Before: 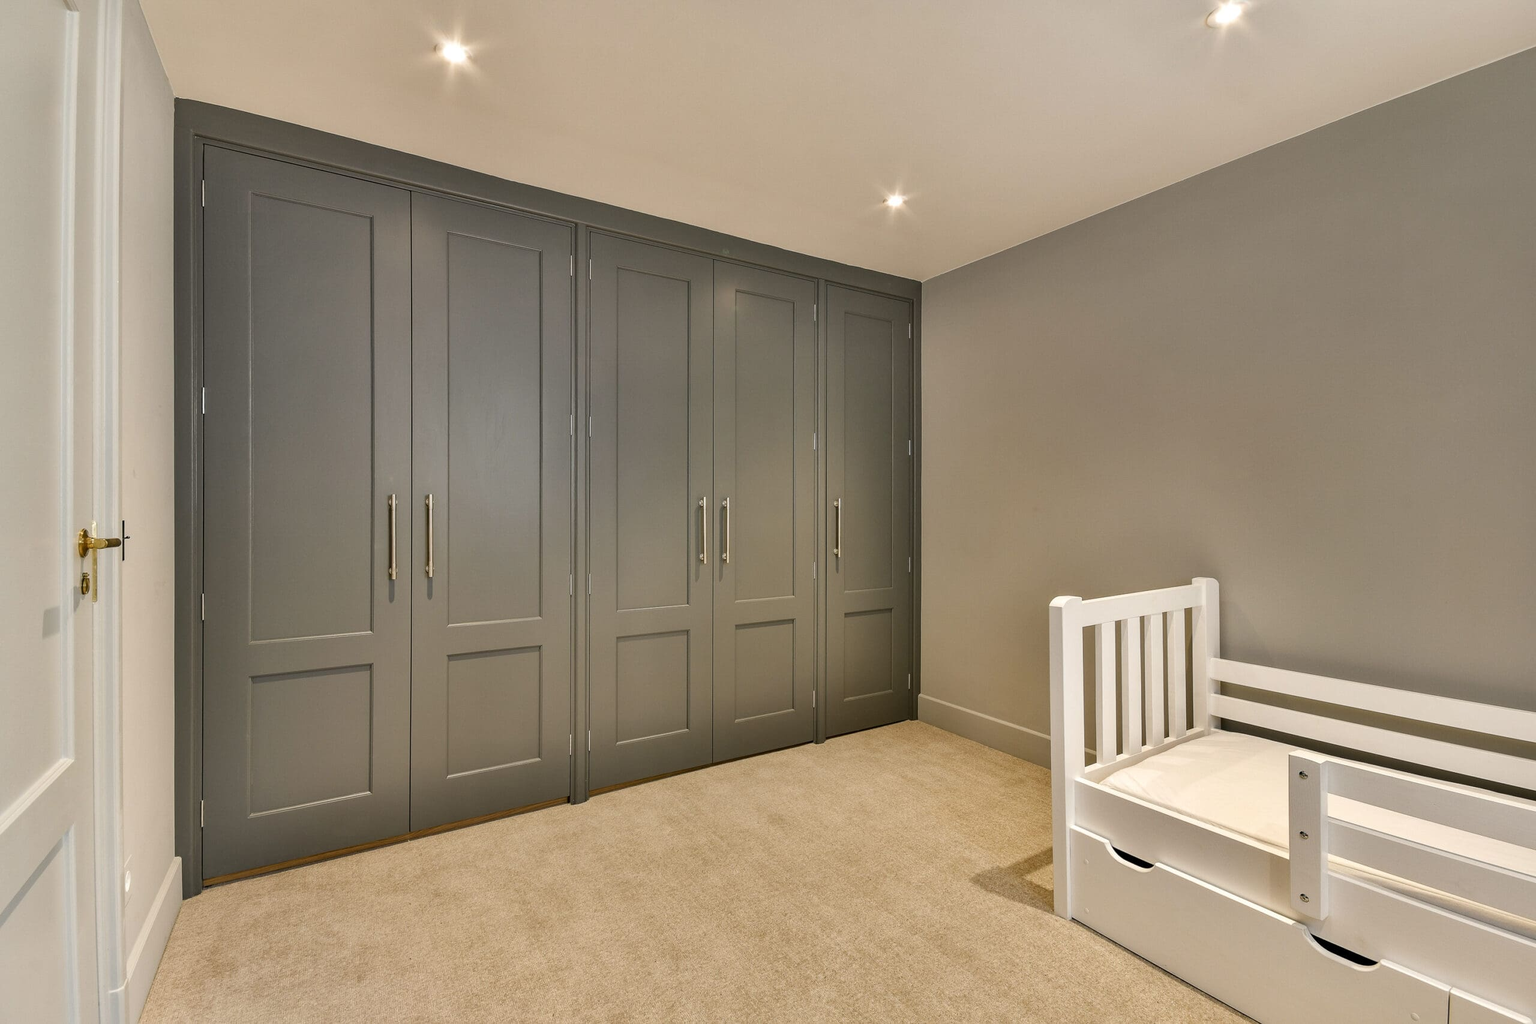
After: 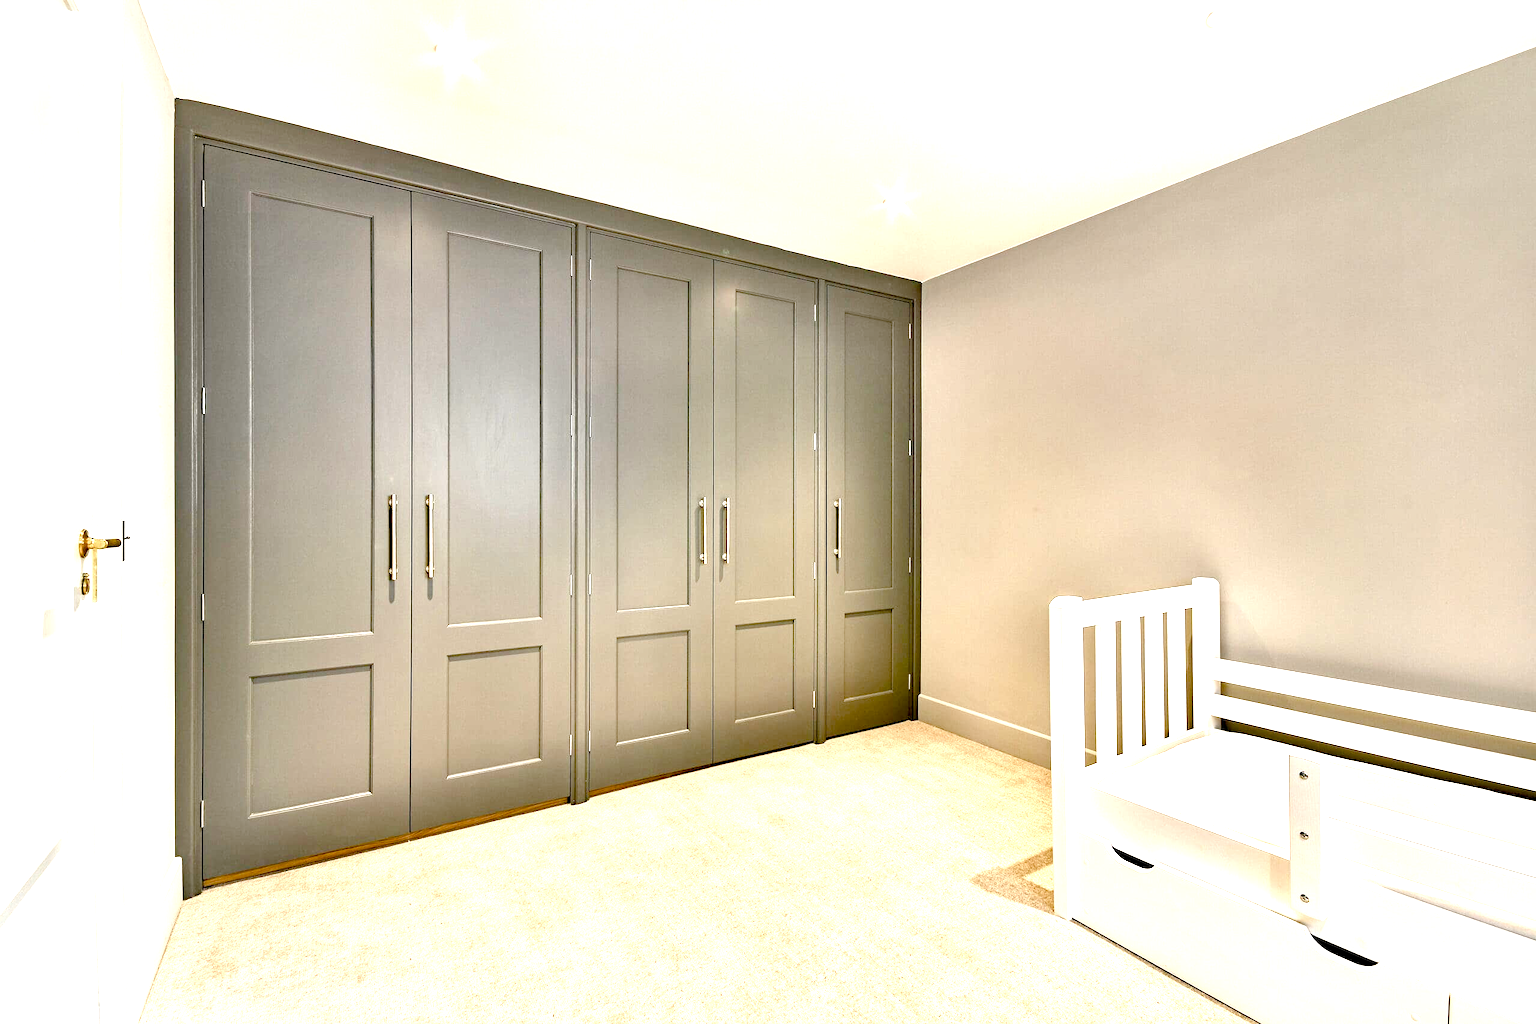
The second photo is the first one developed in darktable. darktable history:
color balance rgb: perceptual saturation grading › global saturation 20%, perceptual saturation grading › highlights -49.96%, perceptual saturation grading › shadows 23.943%
haze removal: compatibility mode true, adaptive false
exposure: black level correction 0.014, exposure 1.765 EV, compensate highlight preservation false
